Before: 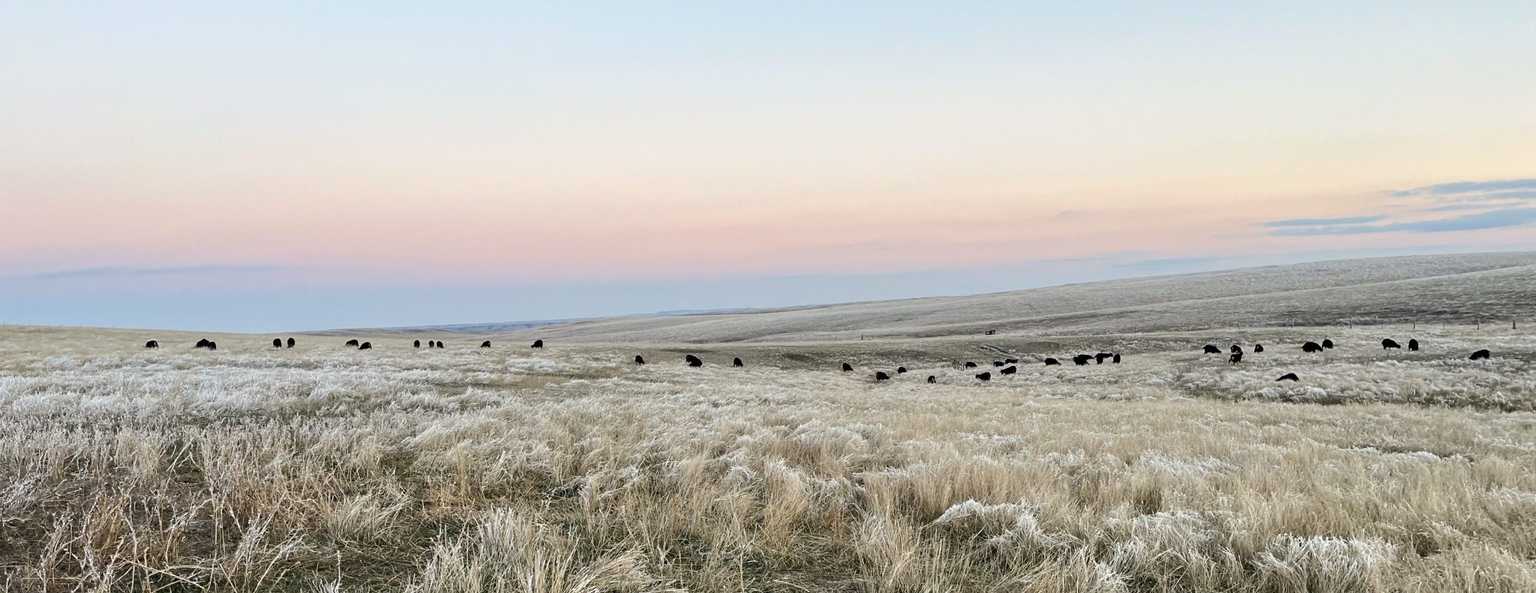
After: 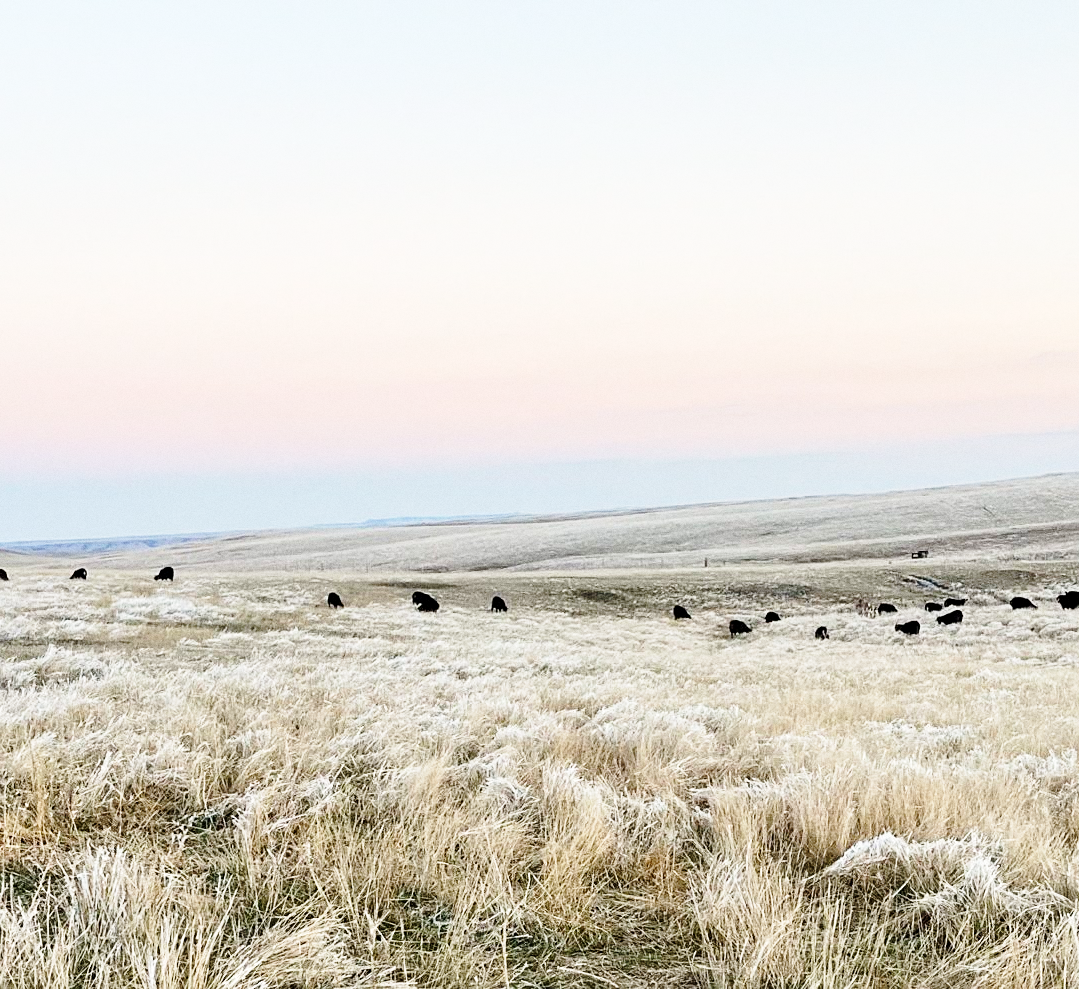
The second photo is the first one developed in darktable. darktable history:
crop: left 28.583%, right 29.231%
base curve: curves: ch0 [(0, 0) (0.028, 0.03) (0.121, 0.232) (0.46, 0.748) (0.859, 0.968) (1, 1)], preserve colors none
sharpen: amount 0.2
exposure: black level correction 0.001, compensate highlight preservation false
grain: coarseness 0.47 ISO
